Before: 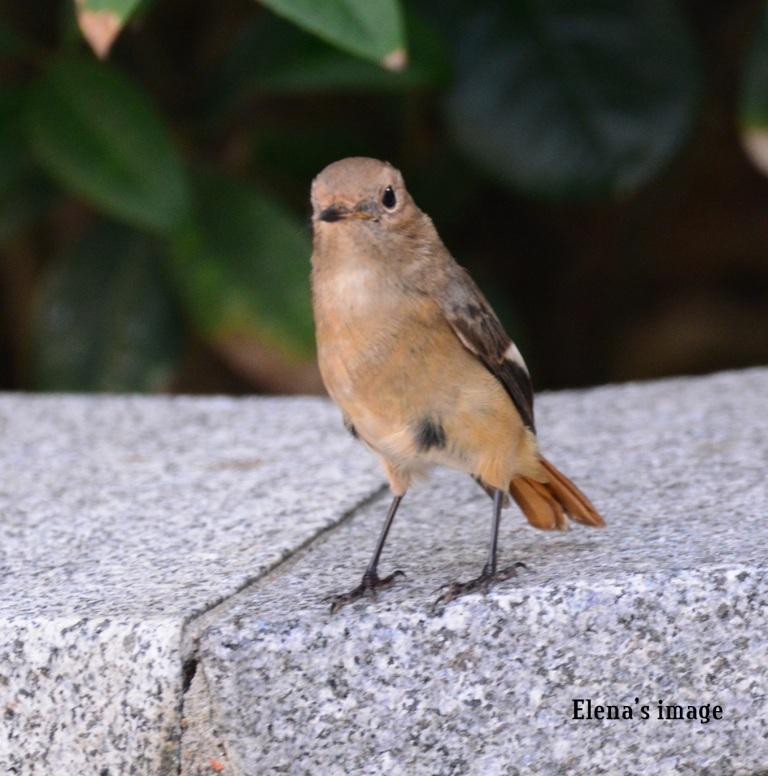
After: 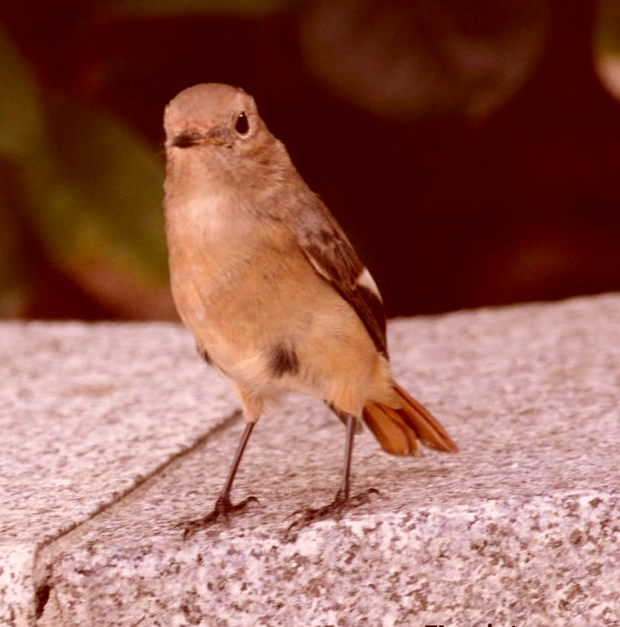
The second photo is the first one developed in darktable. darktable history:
crop: left 19.159%, top 9.58%, bottom 9.58%
color correction: highlights a* 9.03, highlights b* 8.71, shadows a* 40, shadows b* 40, saturation 0.8
white balance: emerald 1
